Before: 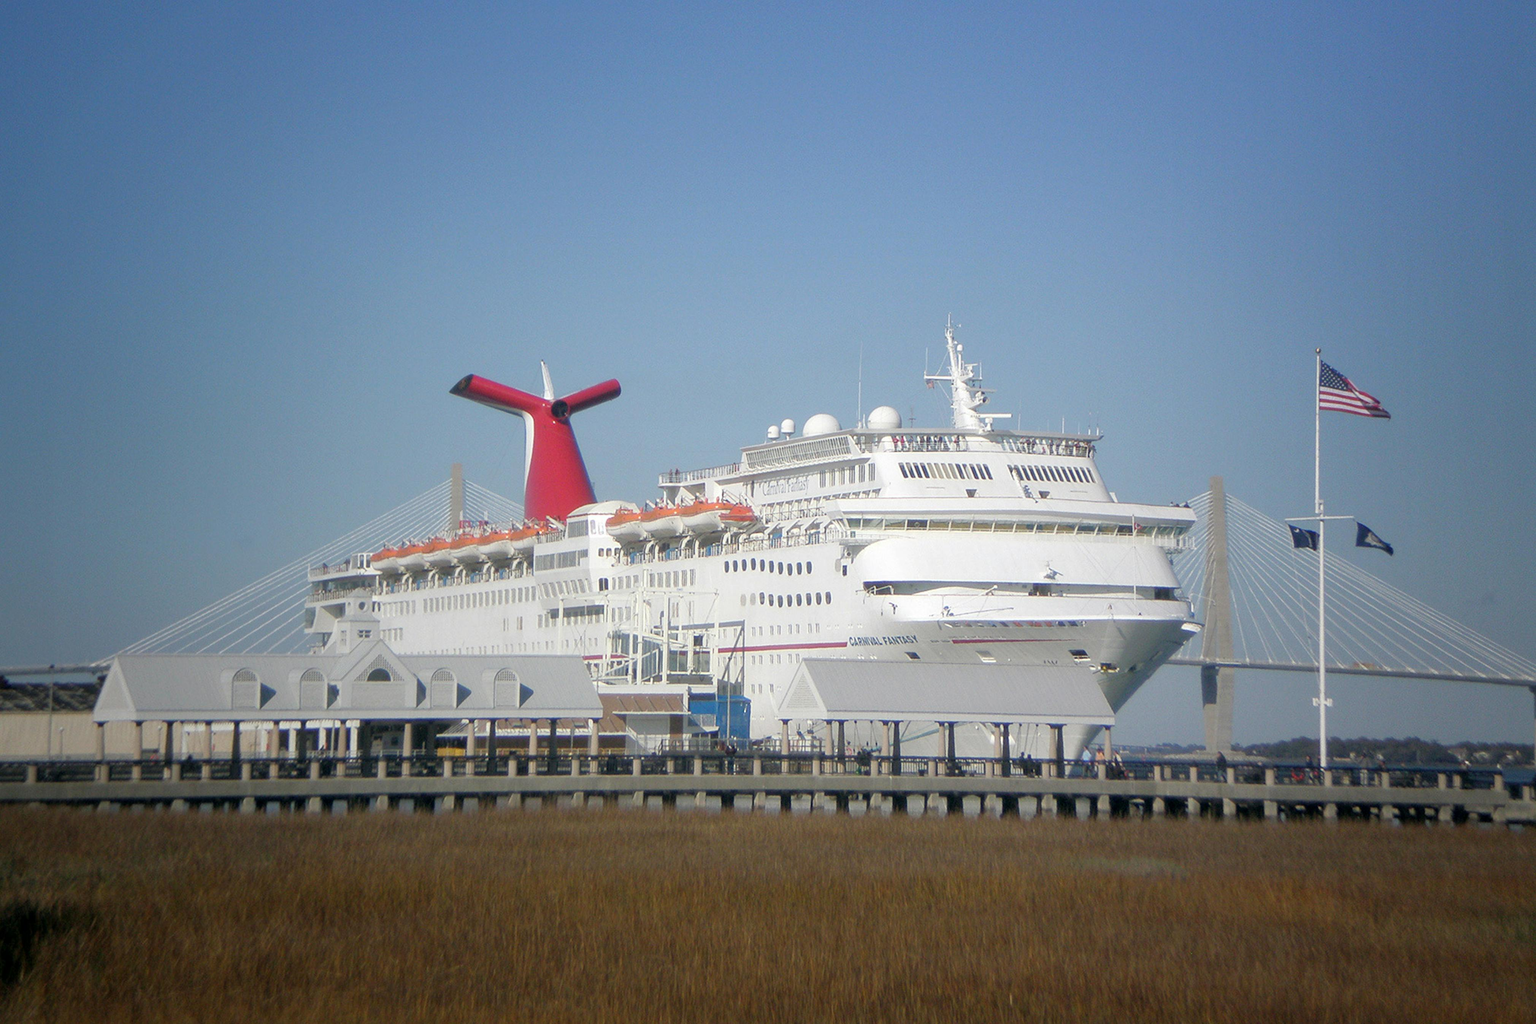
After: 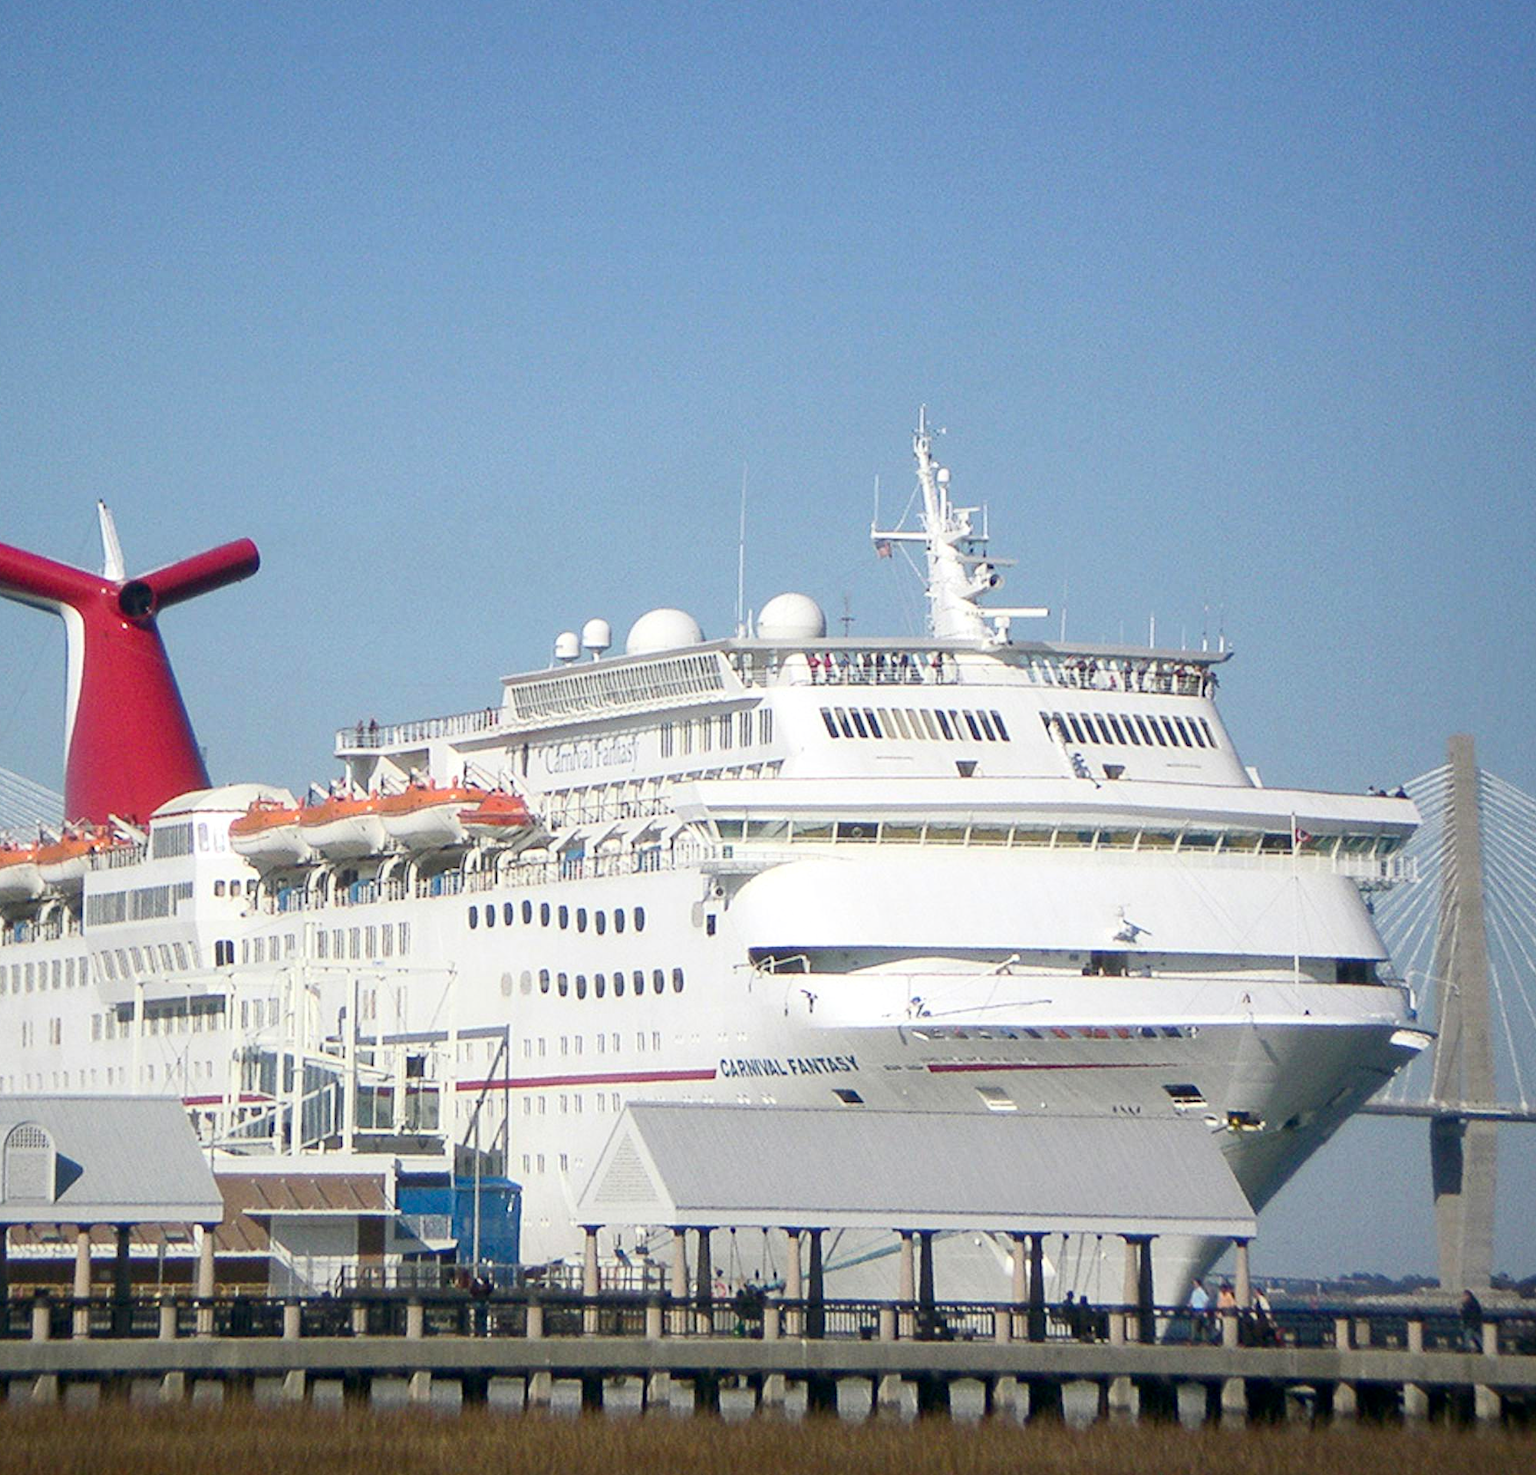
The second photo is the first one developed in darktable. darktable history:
haze removal: compatibility mode true, adaptive false
crop: left 32.075%, top 10.976%, right 18.355%, bottom 17.596%
contrast brightness saturation: contrast 0.22
